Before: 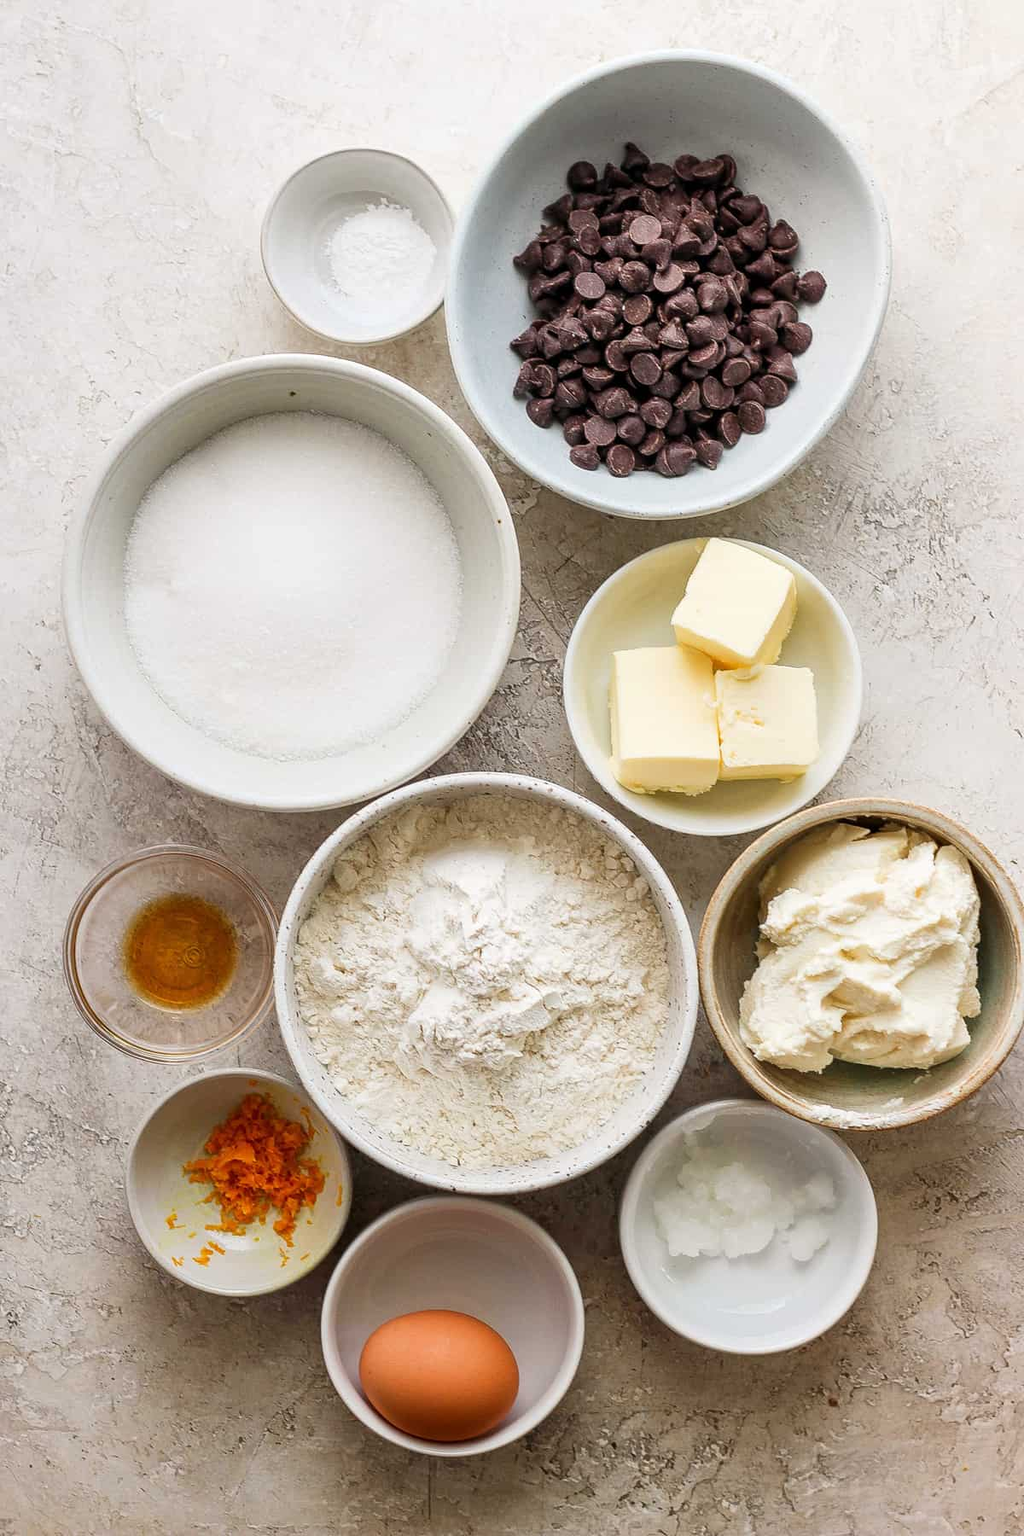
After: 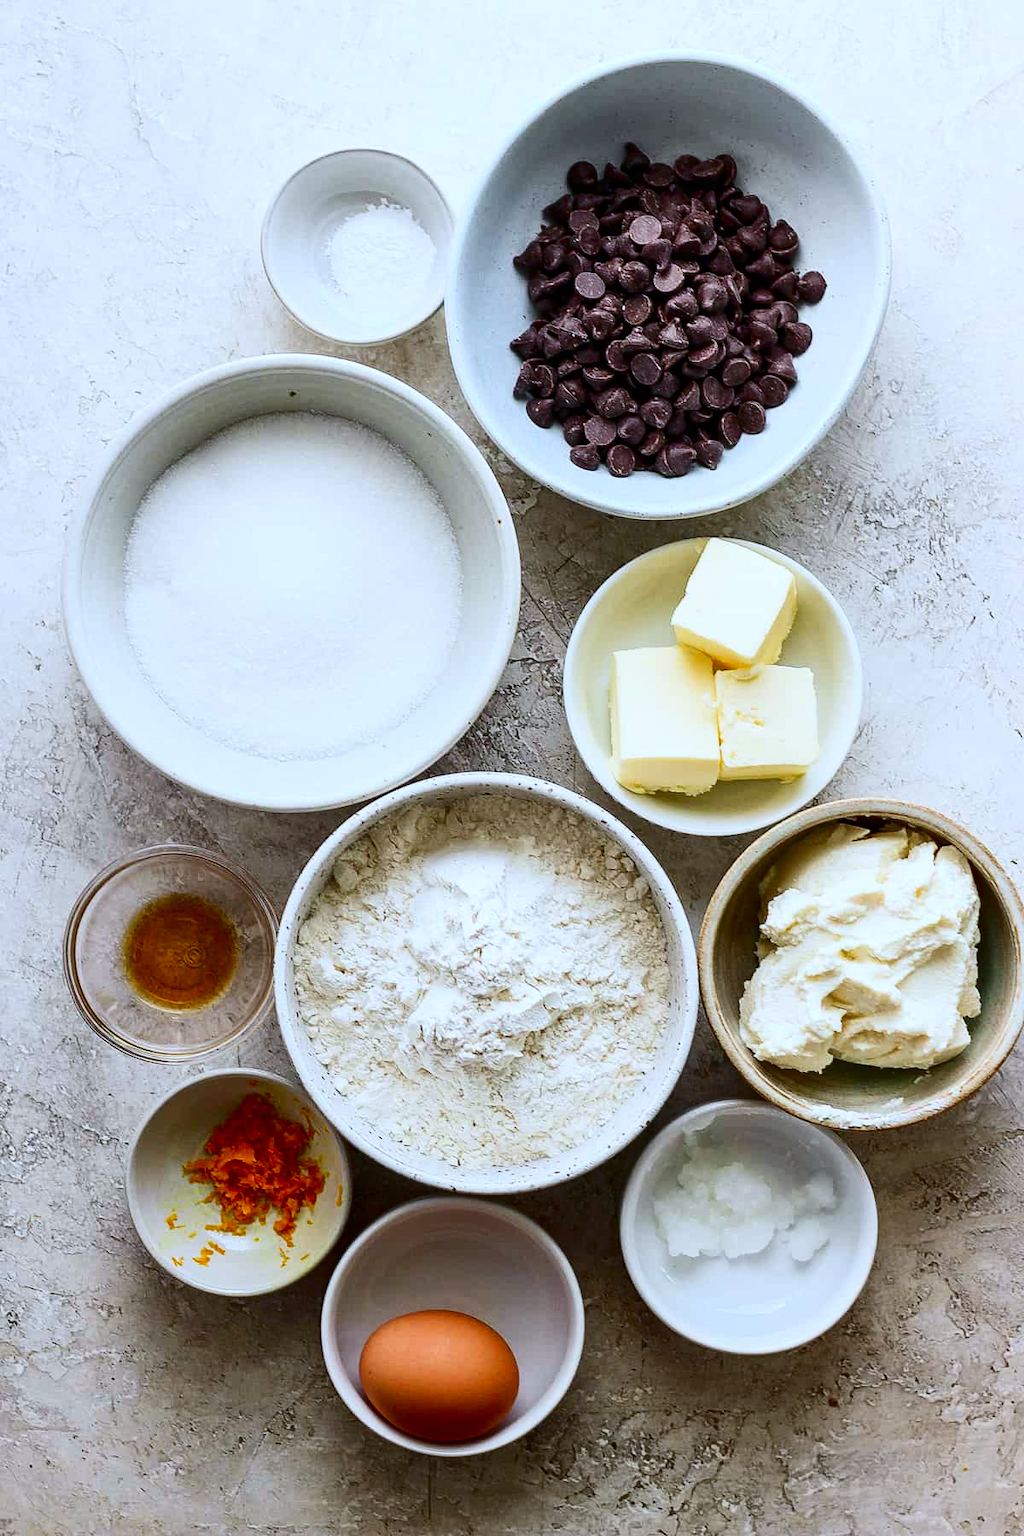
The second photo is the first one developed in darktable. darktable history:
contrast brightness saturation: contrast 0.21, brightness -0.11, saturation 0.21
white balance: red 0.924, blue 1.095
